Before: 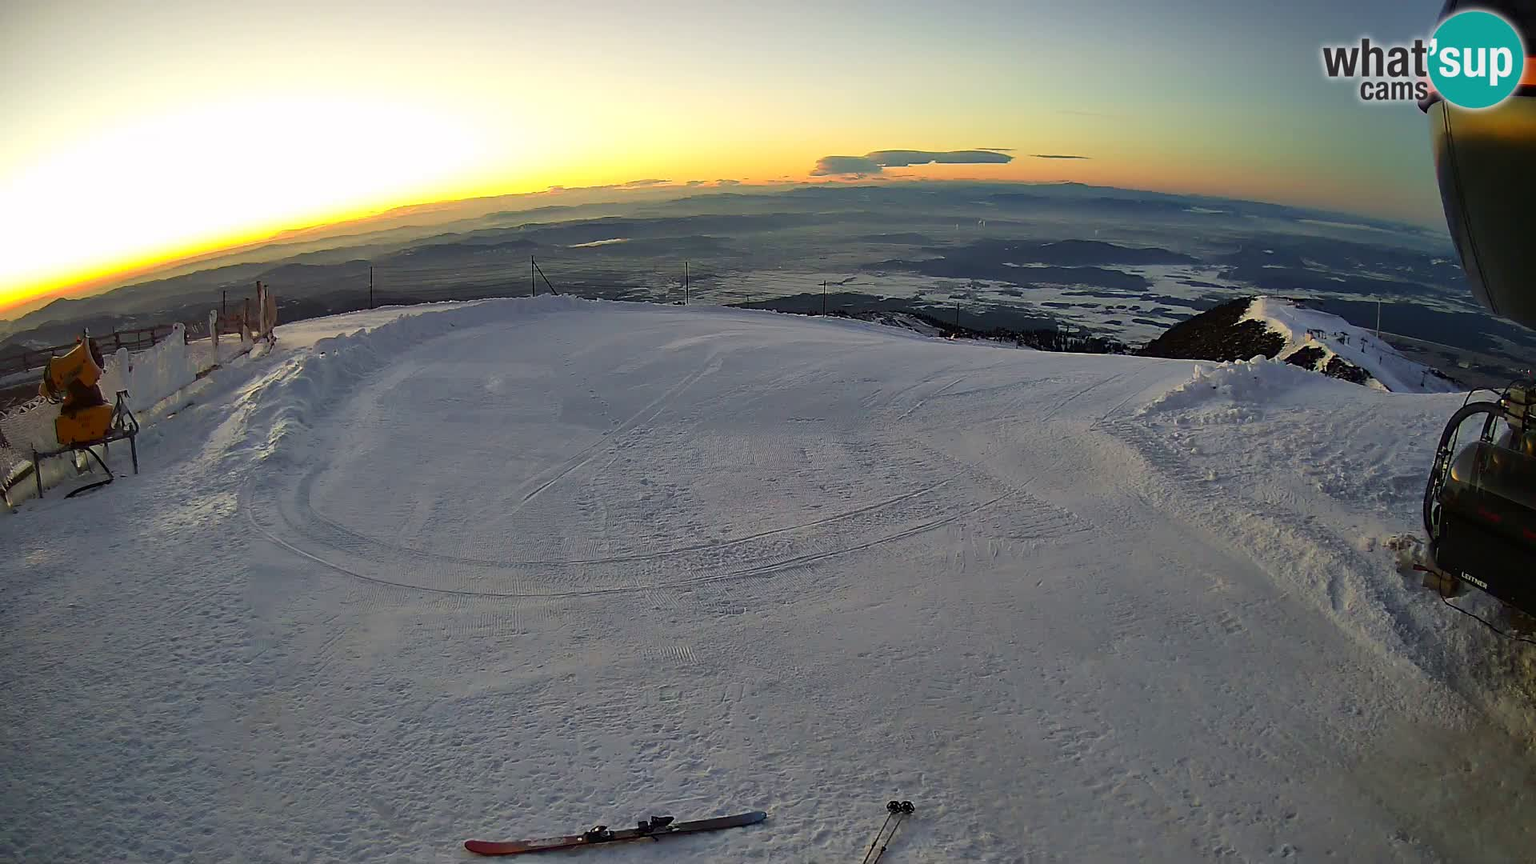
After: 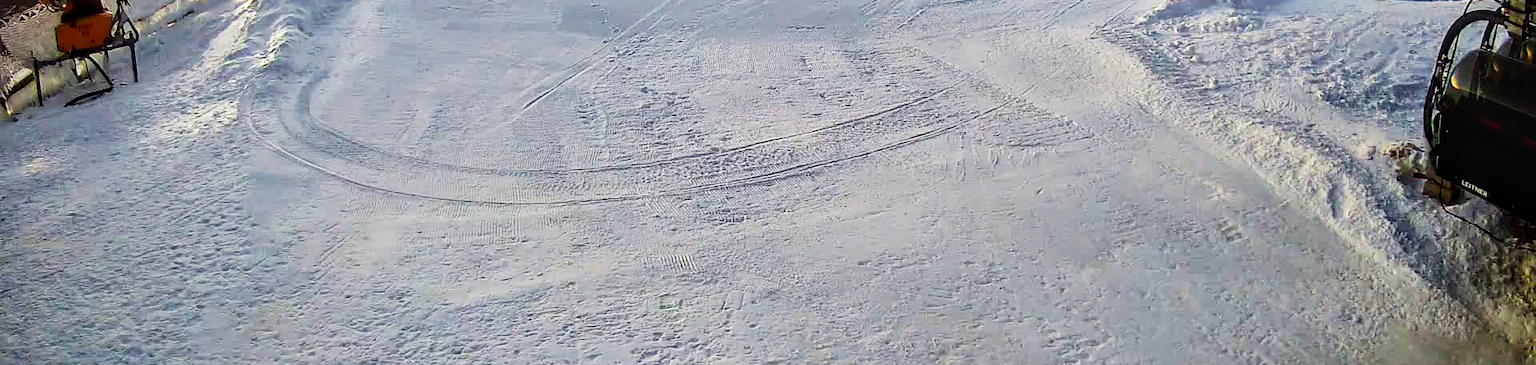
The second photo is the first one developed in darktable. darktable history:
base curve: curves: ch0 [(0, 0) (0.007, 0.004) (0.027, 0.03) (0.046, 0.07) (0.207, 0.54) (0.442, 0.872) (0.673, 0.972) (1, 1)], preserve colors none
exposure: compensate highlight preservation false
crop: top 45.372%, bottom 12.222%
local contrast: on, module defaults
